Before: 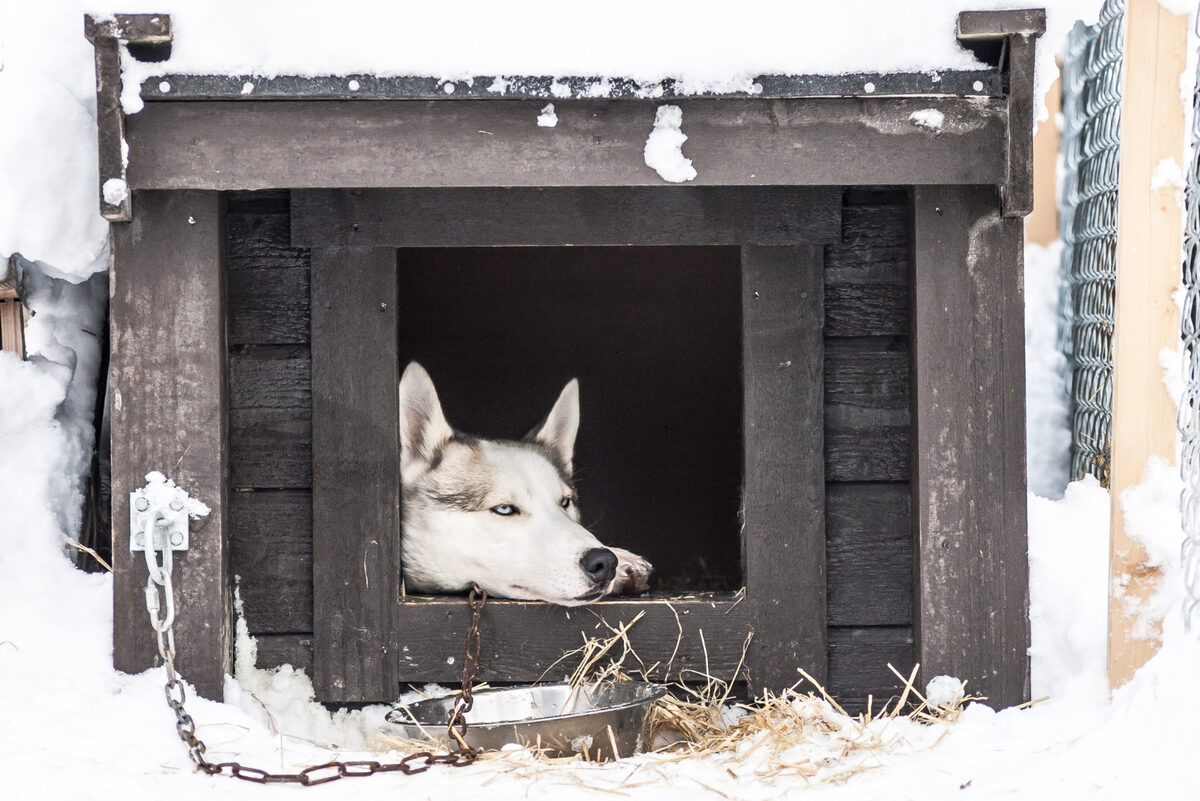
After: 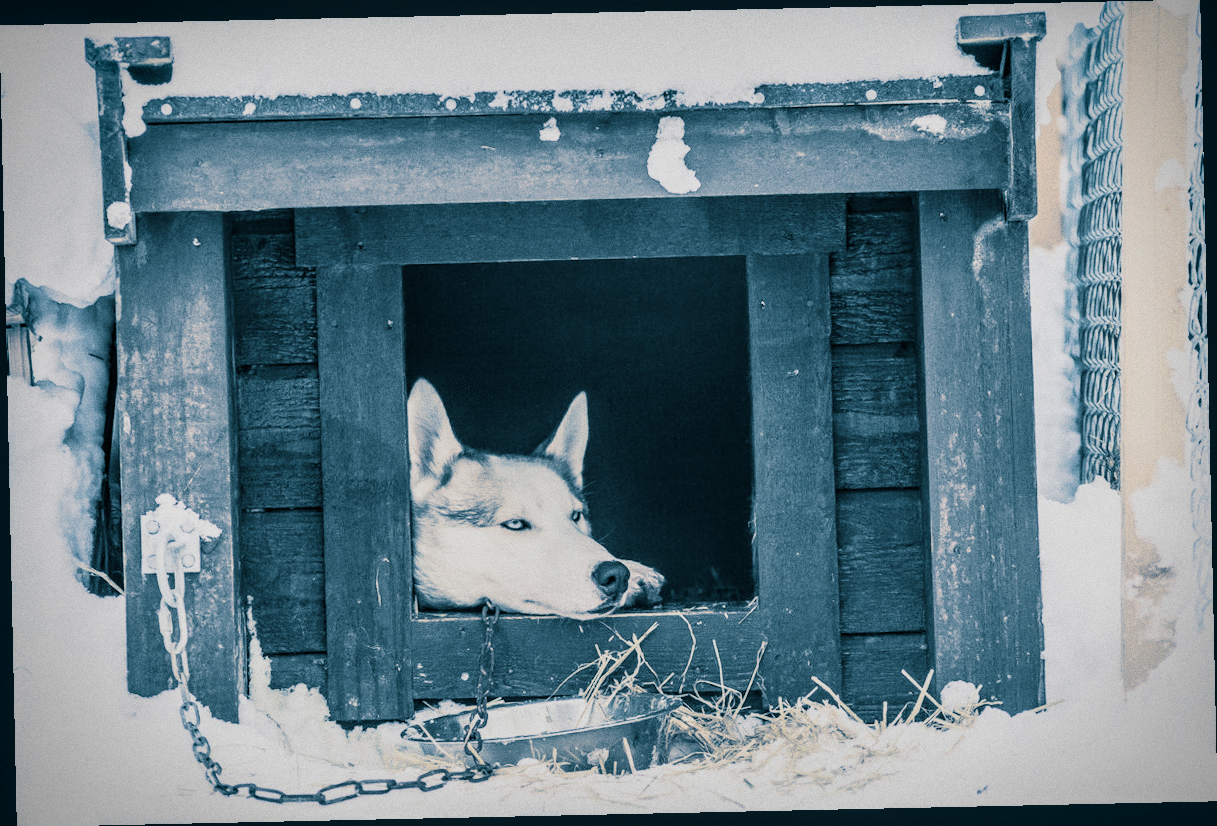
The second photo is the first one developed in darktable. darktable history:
vignetting: fall-off start 88.53%, fall-off radius 44.2%, saturation 0.376, width/height ratio 1.161
rotate and perspective: rotation -1.24°, automatic cropping off
local contrast: on, module defaults
exposure: black level correction 0, exposure 0.7 EV, compensate exposure bias true, compensate highlight preservation false
contrast brightness saturation: contrast -0.08, brightness -0.04, saturation -0.11
grain: on, module defaults
split-toning: shadows › hue 212.4°, balance -70
filmic rgb: black relative exposure -16 EV, white relative exposure 6.92 EV, hardness 4.7
